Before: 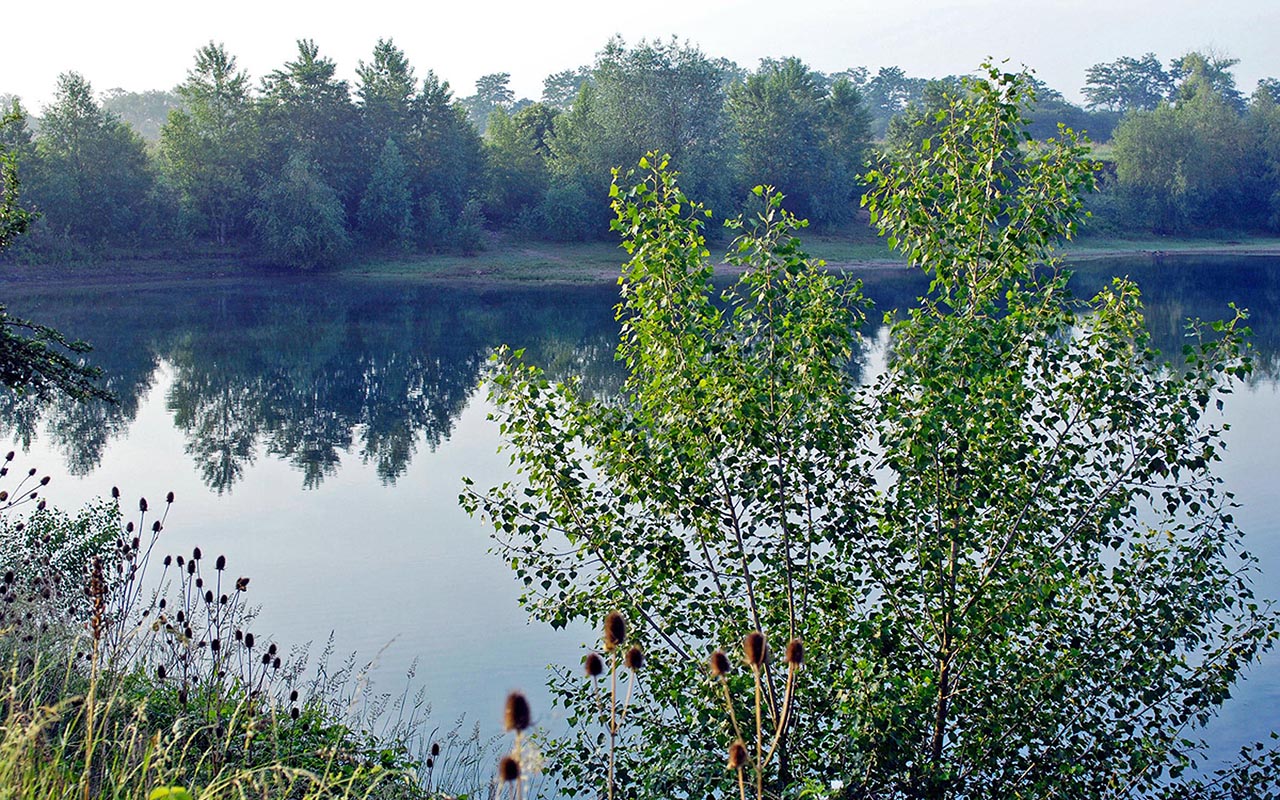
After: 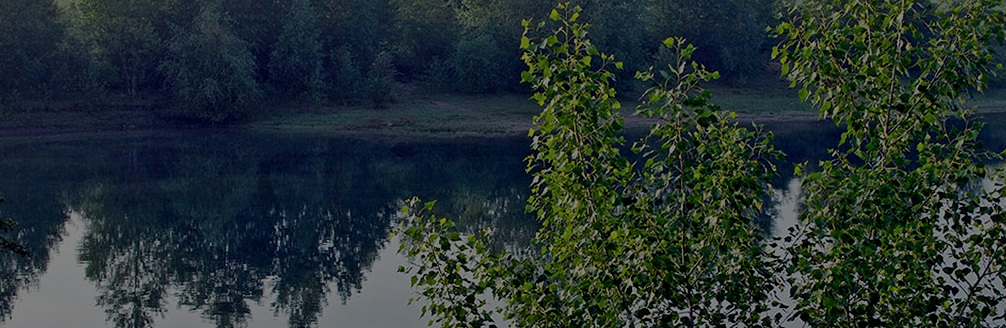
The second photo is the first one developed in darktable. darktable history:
exposure: exposure -2.062 EV, compensate highlight preservation false
local contrast: mode bilateral grid, contrast 20, coarseness 49, detail 132%, midtone range 0.2
crop: left 6.985%, top 18.559%, right 14.355%, bottom 40.343%
